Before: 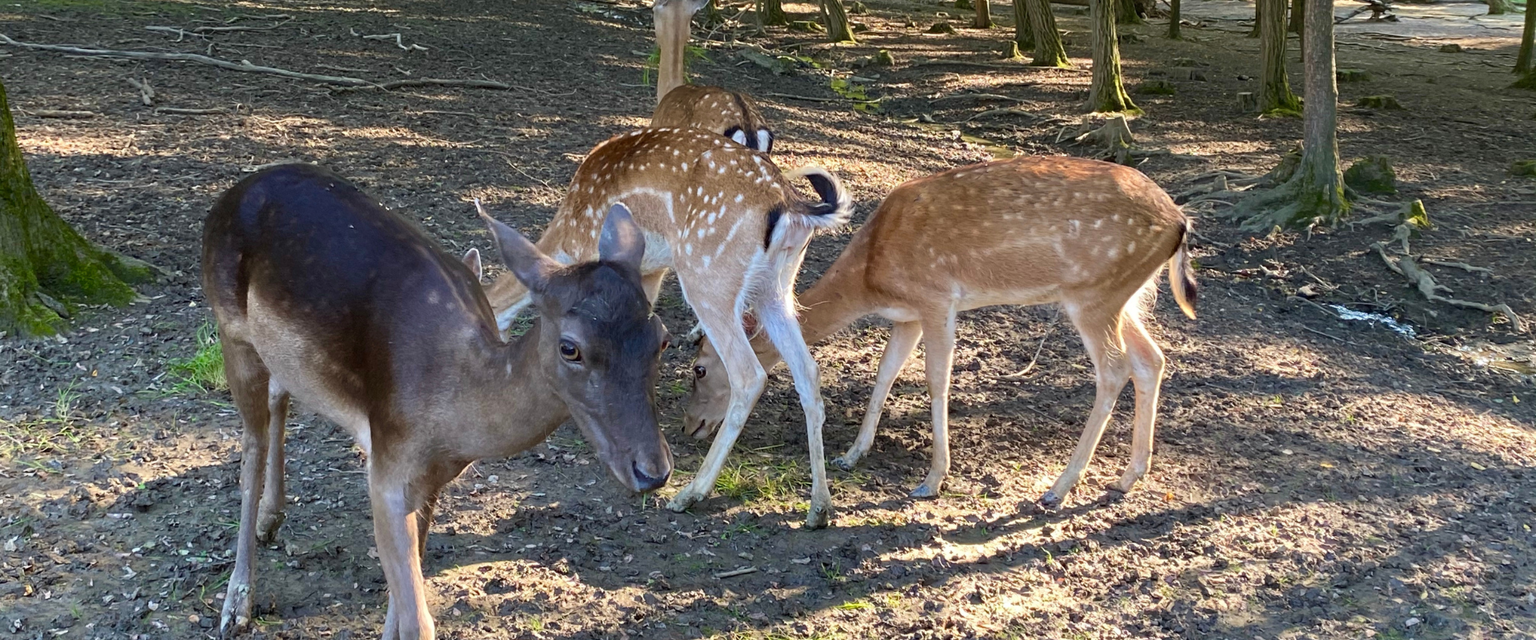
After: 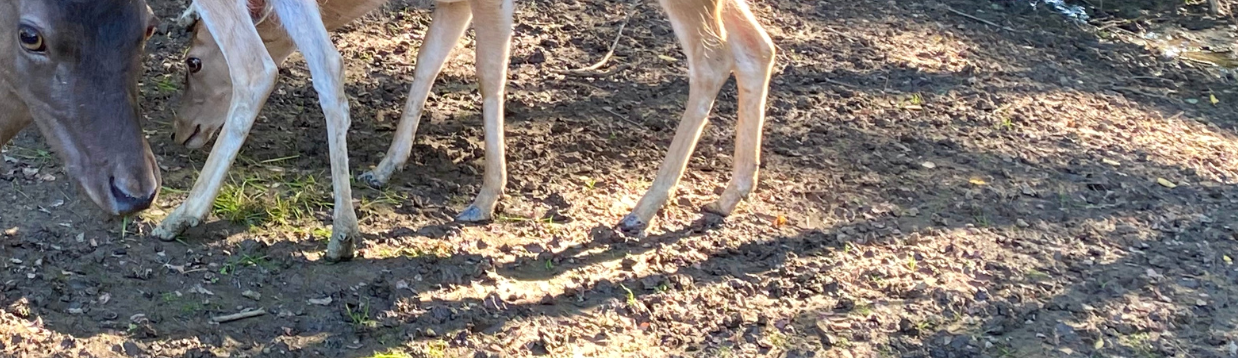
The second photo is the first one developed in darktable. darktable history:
levels: levels [0, 0.492, 0.984]
crop and rotate: left 35.509%, top 50.238%, bottom 4.934%
